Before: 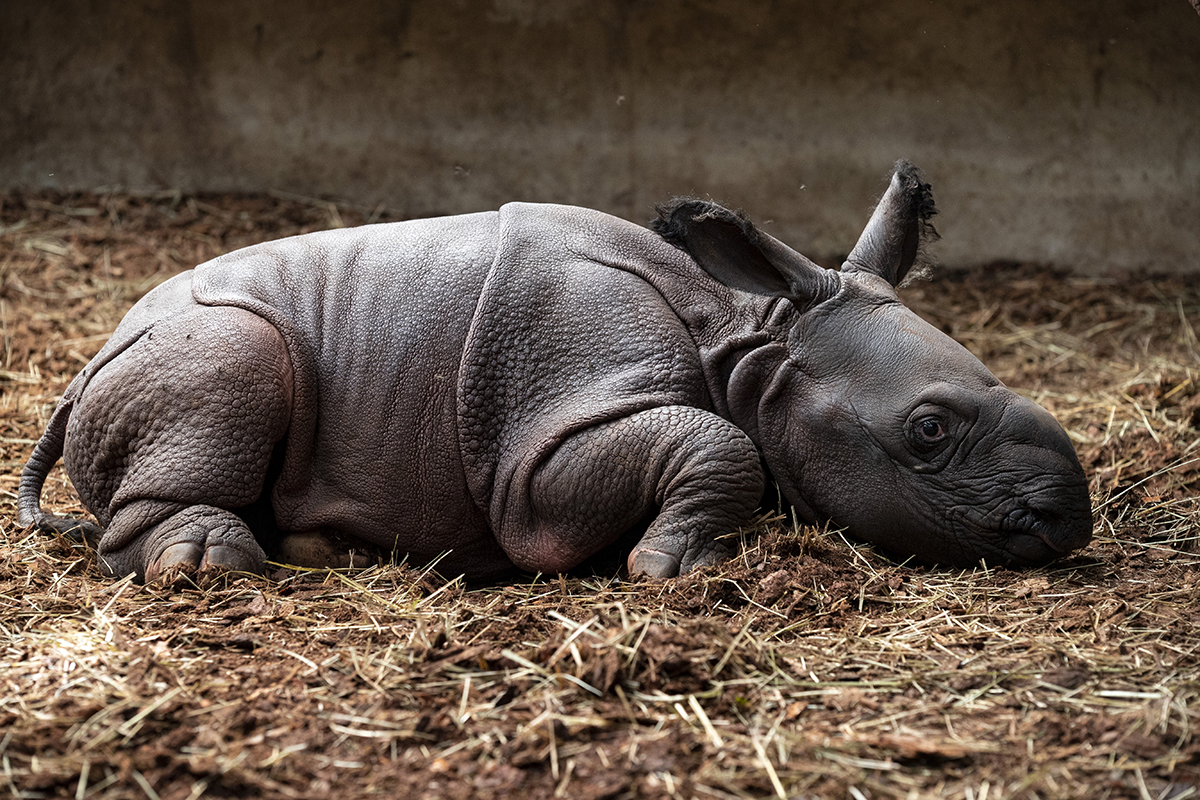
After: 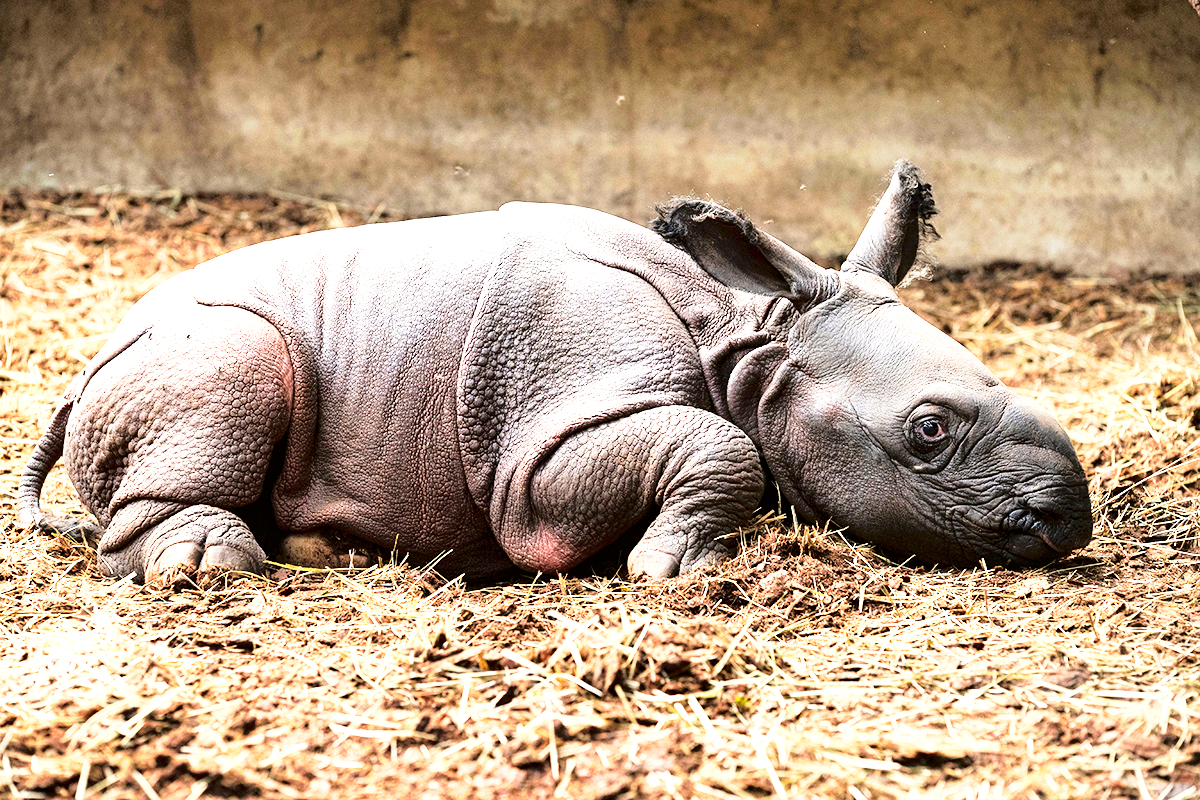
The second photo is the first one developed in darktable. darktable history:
base curve: curves: ch0 [(0, 0) (0.005, 0.002) (0.193, 0.295) (0.399, 0.664) (0.75, 0.928) (1, 1)], preserve colors none
tone curve: curves: ch0 [(0, 0) (0.058, 0.039) (0.168, 0.123) (0.282, 0.327) (0.45, 0.534) (0.676, 0.751) (0.89, 0.919) (1, 1)]; ch1 [(0, 0) (0.094, 0.081) (0.285, 0.299) (0.385, 0.403) (0.447, 0.455) (0.495, 0.496) (0.544, 0.552) (0.589, 0.612) (0.722, 0.728) (1, 1)]; ch2 [(0, 0) (0.257, 0.217) (0.43, 0.421) (0.498, 0.507) (0.531, 0.544) (0.56, 0.579) (0.625, 0.66) (1, 1)], color space Lab, independent channels, preserve colors basic power
exposure: black level correction 0, exposure 1.678 EV, compensate highlight preservation false
